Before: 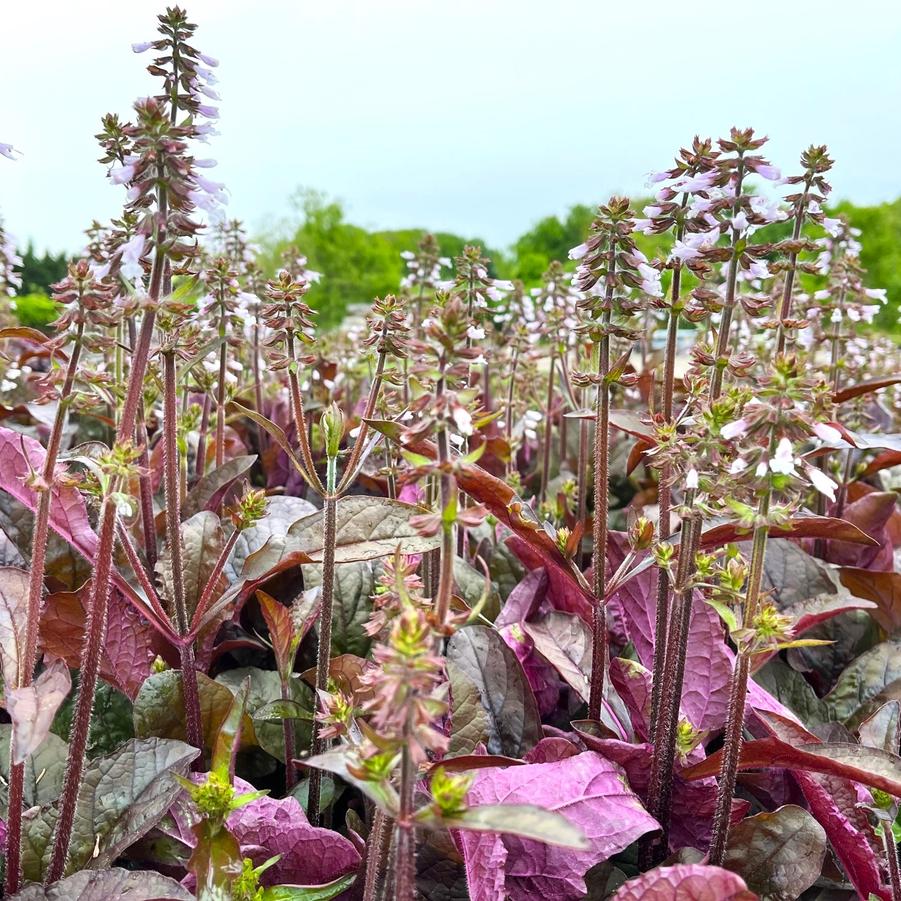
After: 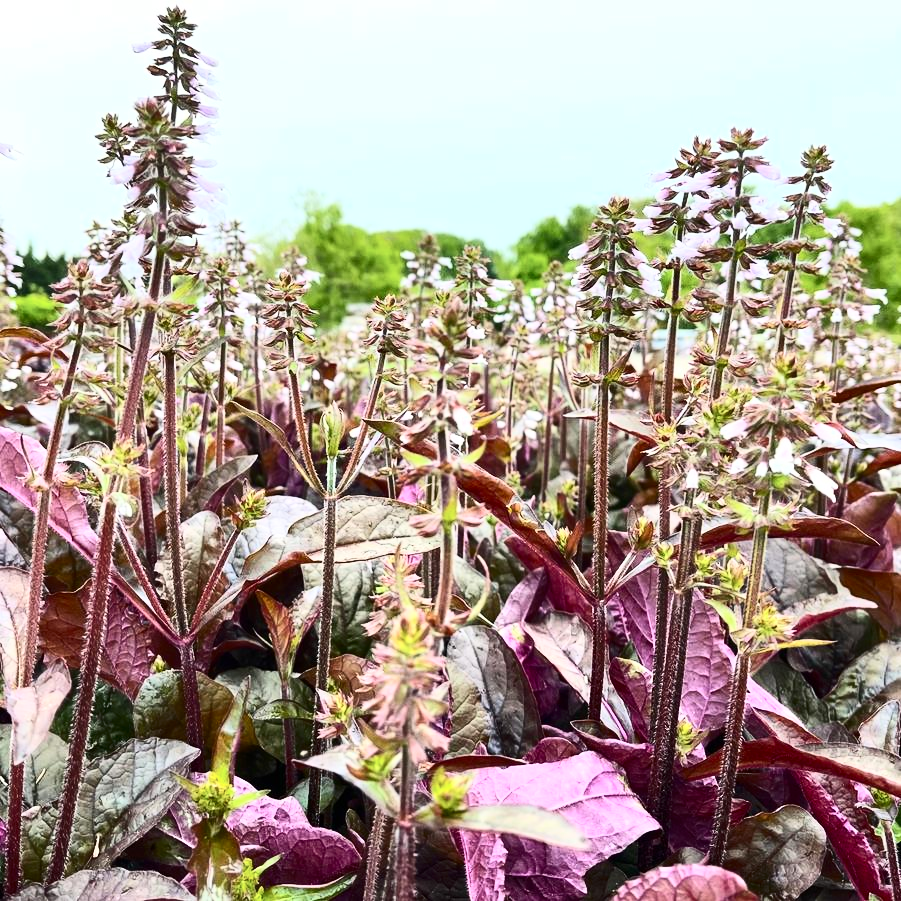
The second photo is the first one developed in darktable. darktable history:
contrast brightness saturation: contrast 0.384, brightness 0.103
